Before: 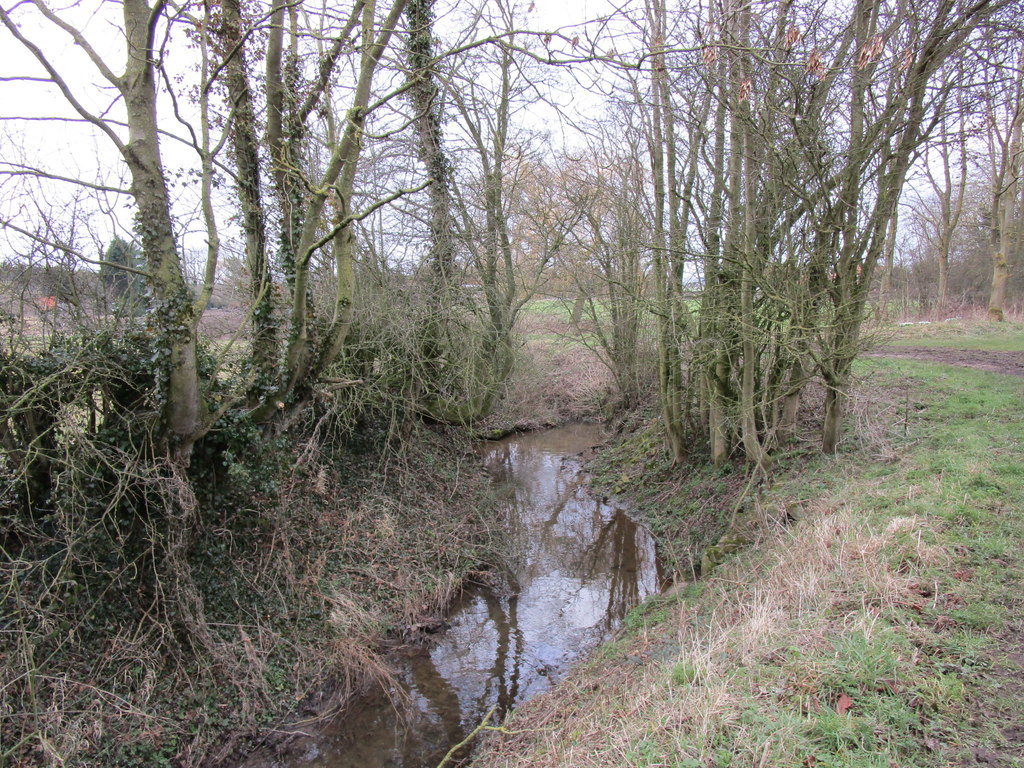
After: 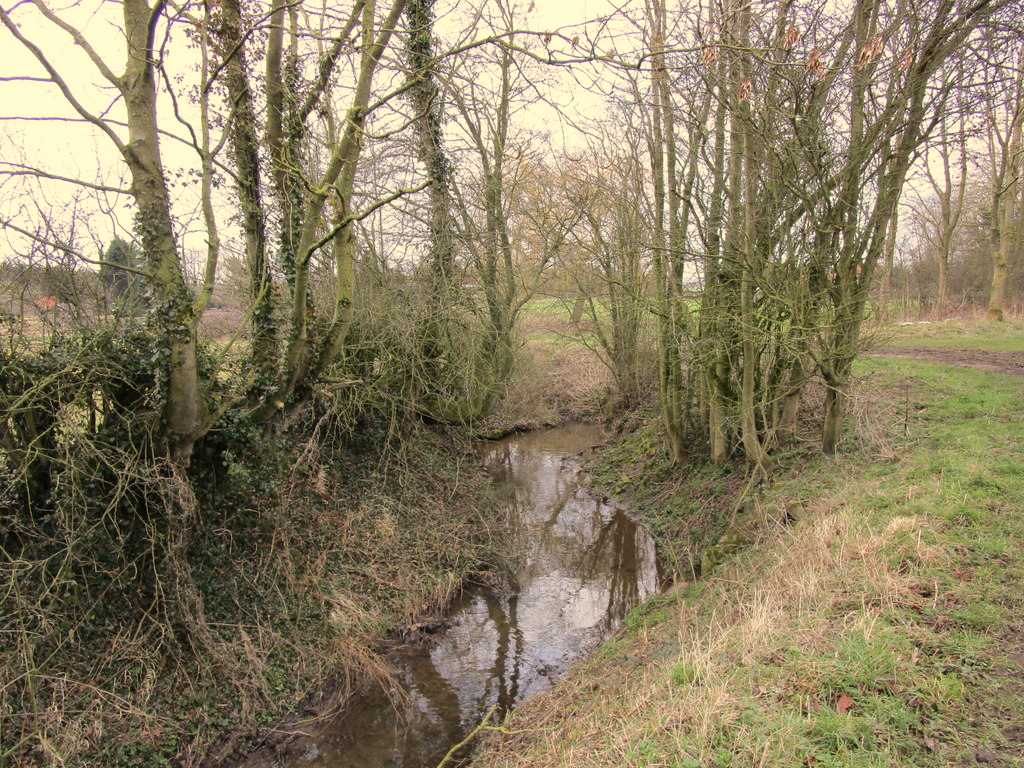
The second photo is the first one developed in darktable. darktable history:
color correction: highlights a* 2.66, highlights b* 23.38
